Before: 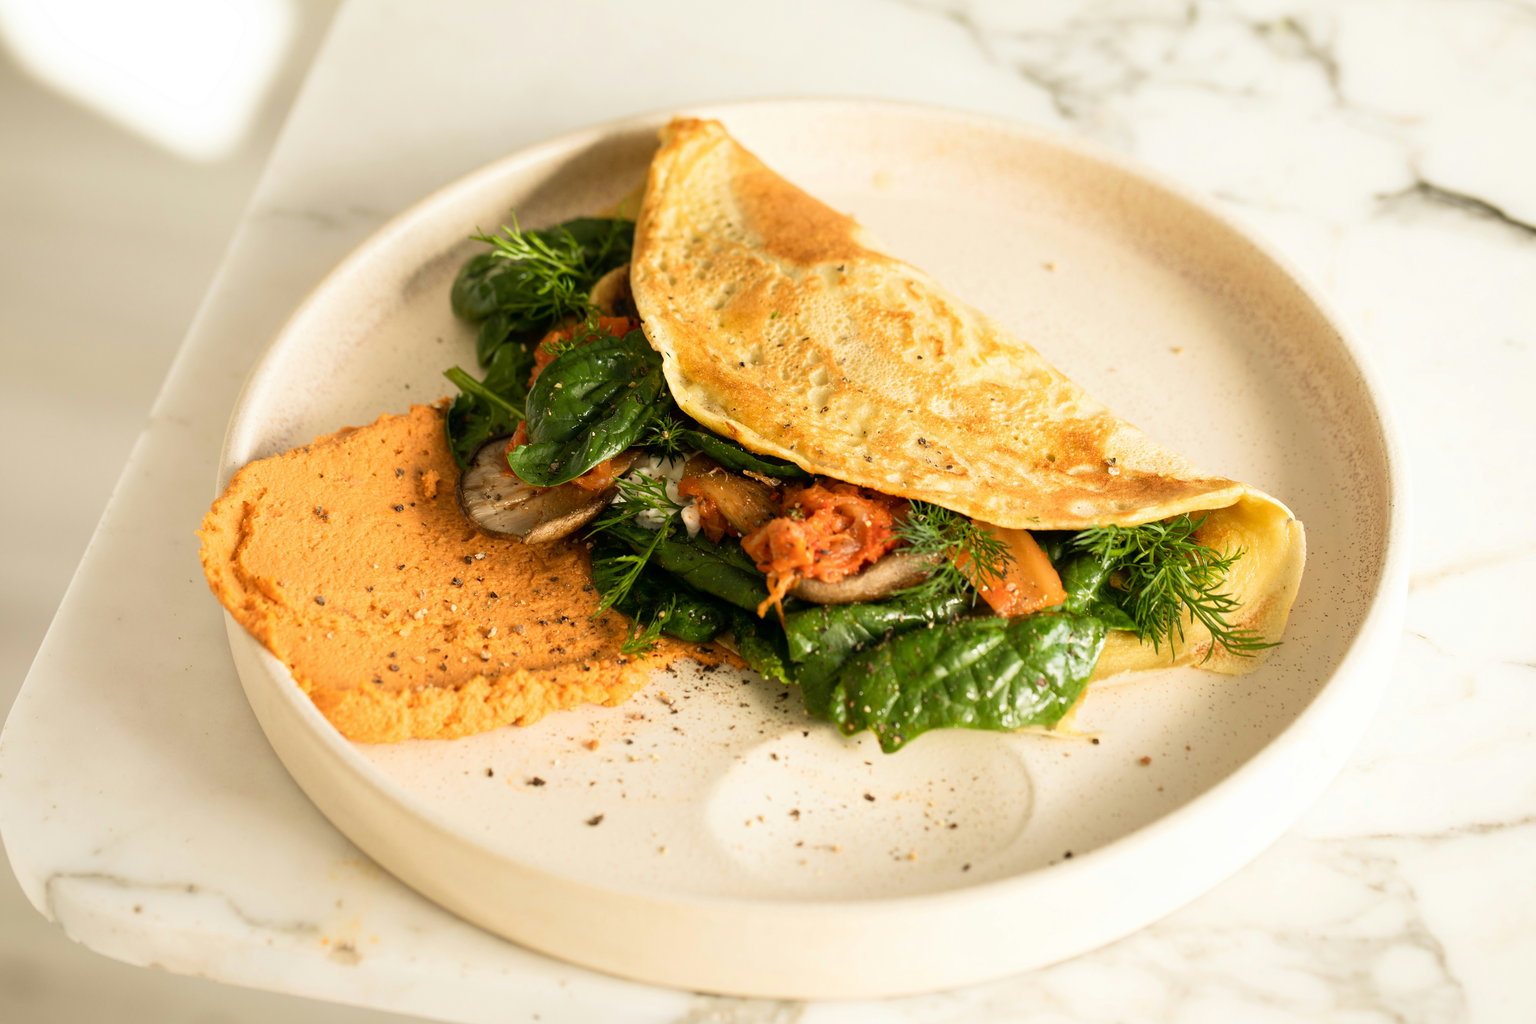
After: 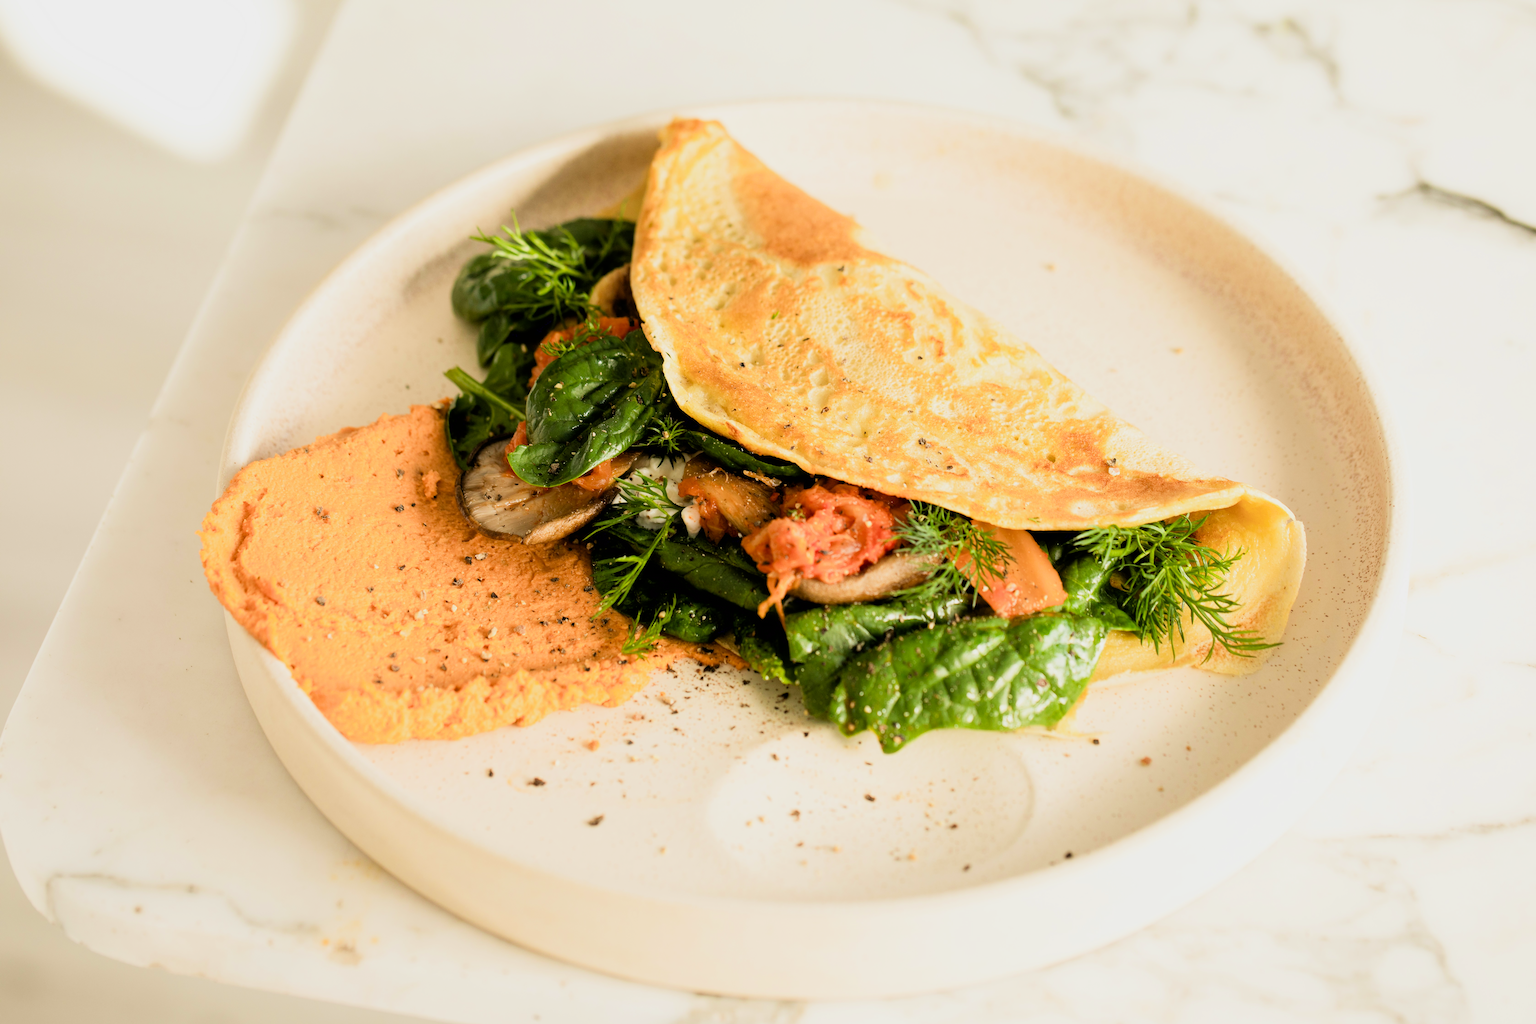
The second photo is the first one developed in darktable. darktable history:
exposure: black level correction 0.002, exposure 0.675 EV, compensate highlight preservation false
filmic rgb: black relative exposure -7.65 EV, white relative exposure 4.56 EV, hardness 3.61, contrast 1.109, iterations of high-quality reconstruction 0
